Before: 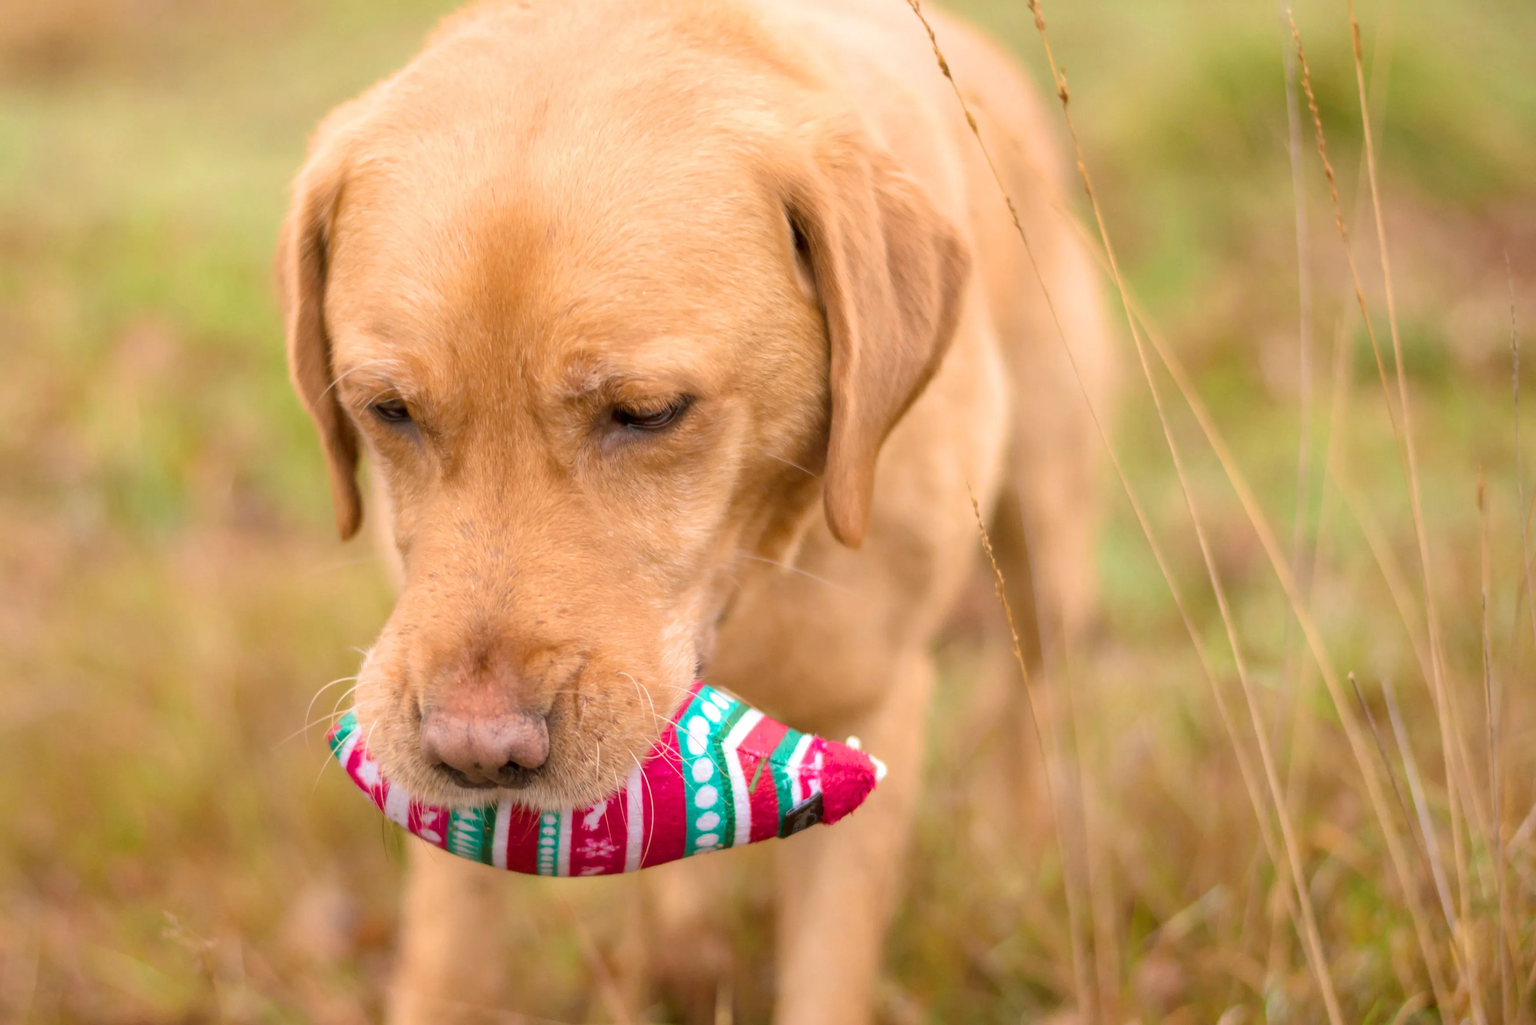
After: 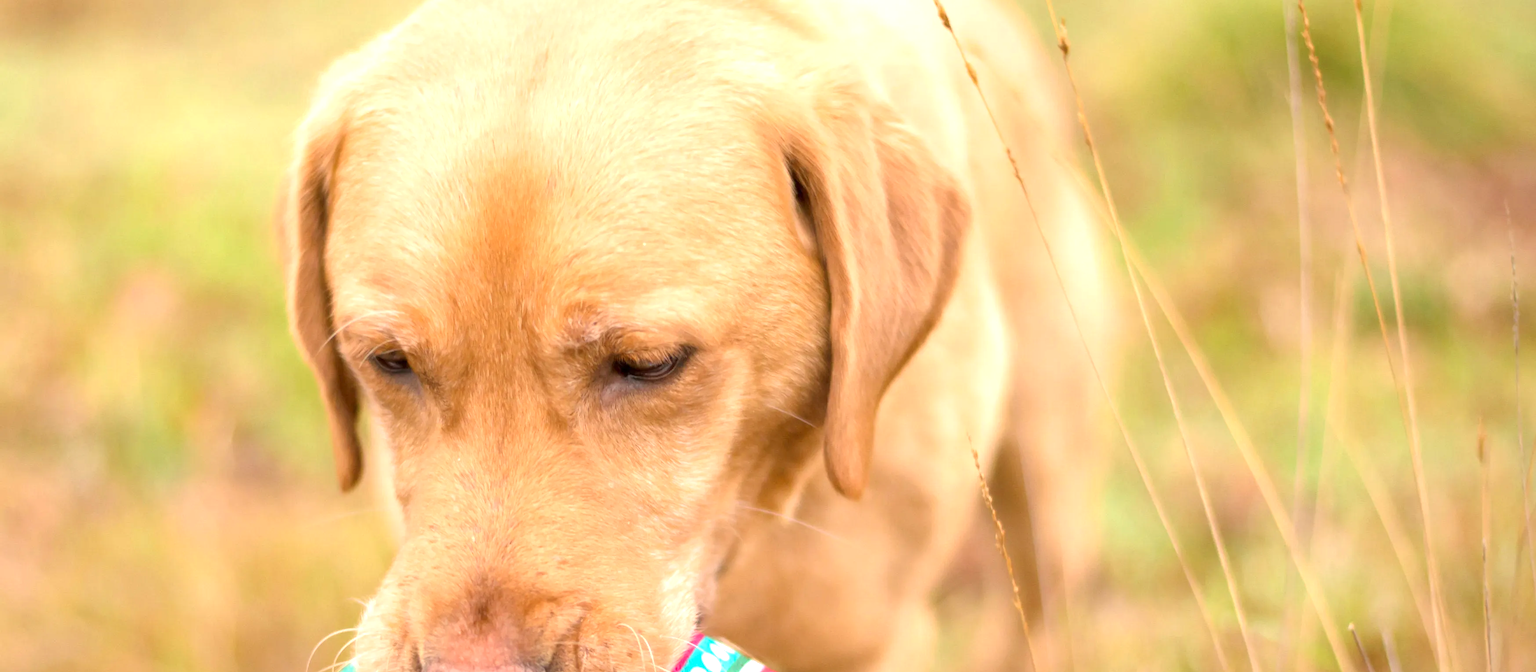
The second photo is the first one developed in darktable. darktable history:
crop and rotate: top 4.848%, bottom 29.503%
exposure: exposure 0.6 EV, compensate highlight preservation false
